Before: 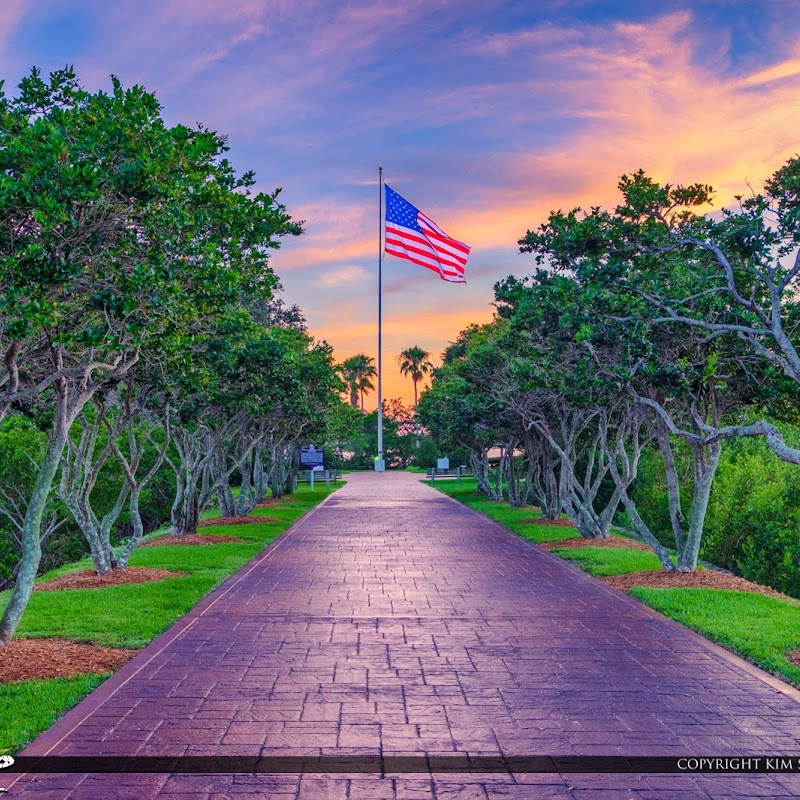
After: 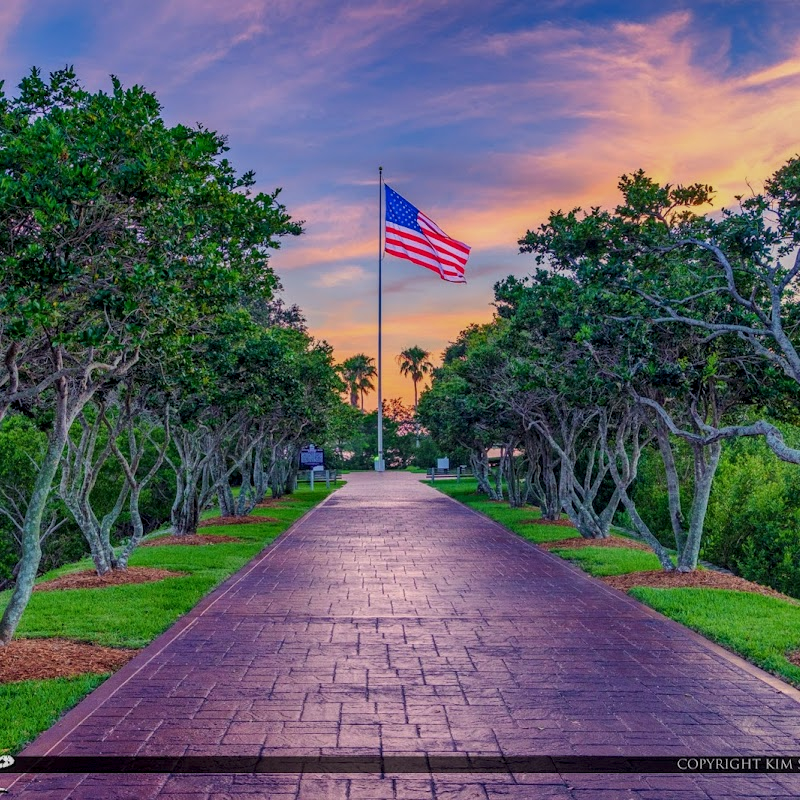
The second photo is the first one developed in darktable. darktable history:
local contrast: on, module defaults
exposure: exposure -0.389 EV, compensate highlight preservation false
